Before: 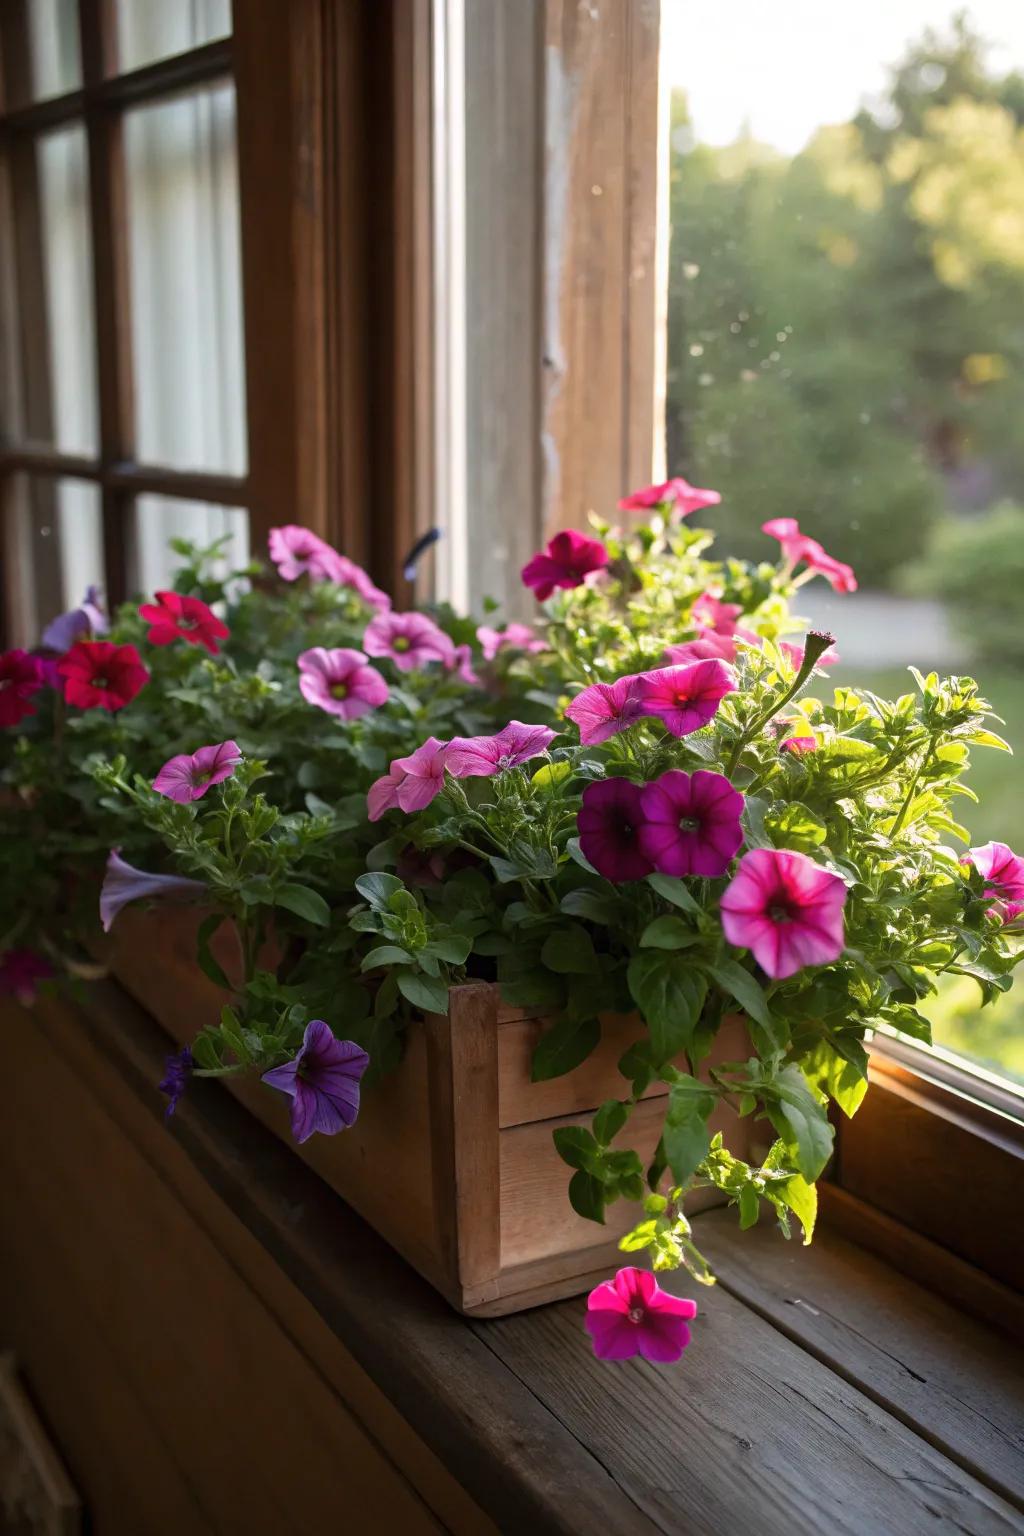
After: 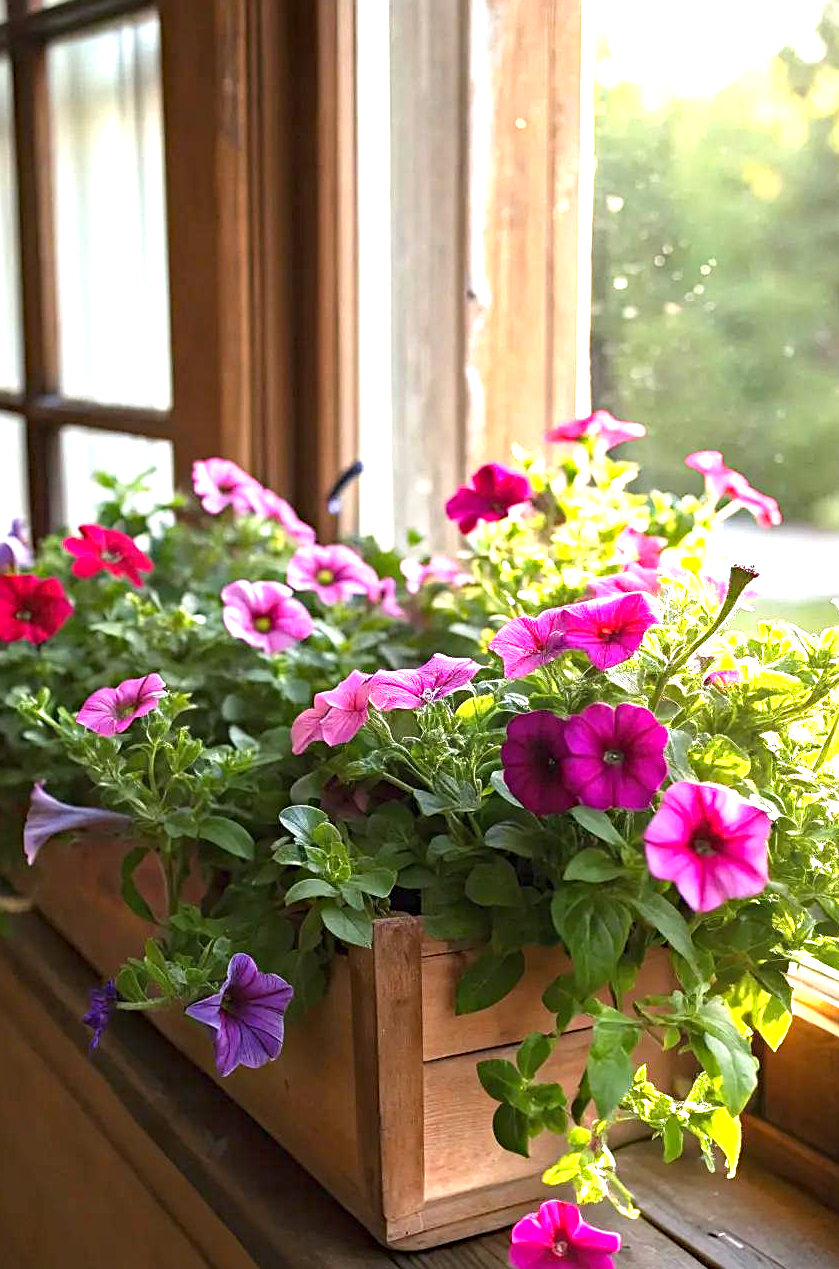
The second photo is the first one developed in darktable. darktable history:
haze removal: compatibility mode true, adaptive false
exposure: black level correction 0, exposure 1.484 EV, compensate exposure bias true, compensate highlight preservation false
crop and rotate: left 7.518%, top 4.397%, right 10.515%, bottom 12.927%
sharpen: on, module defaults
